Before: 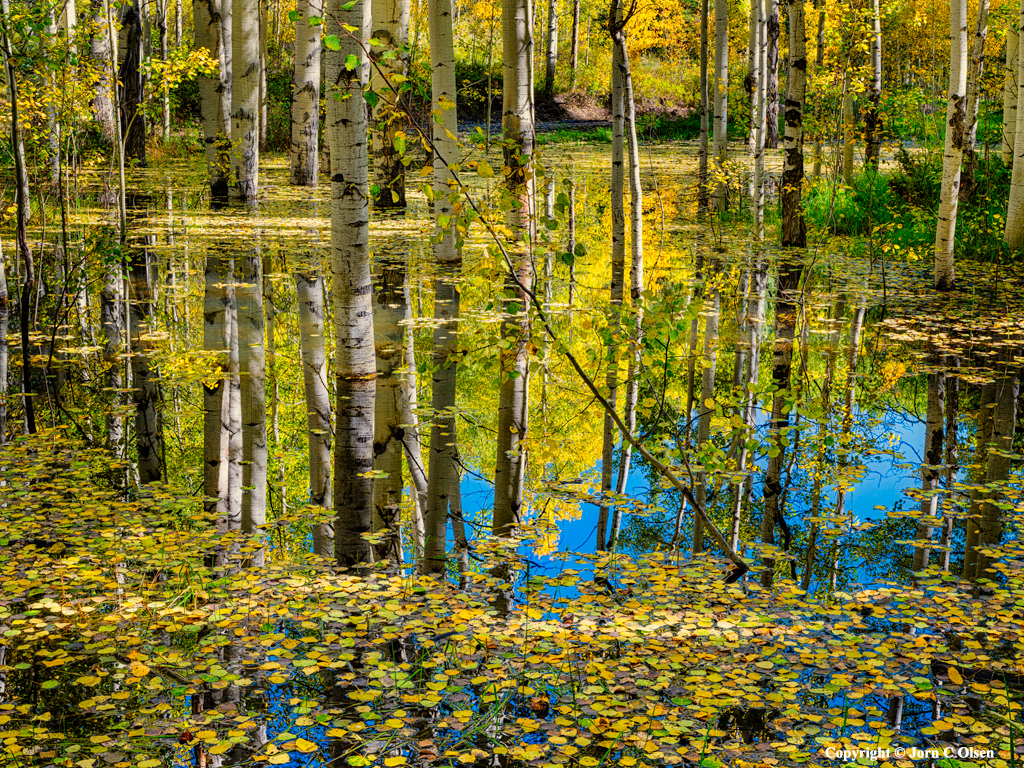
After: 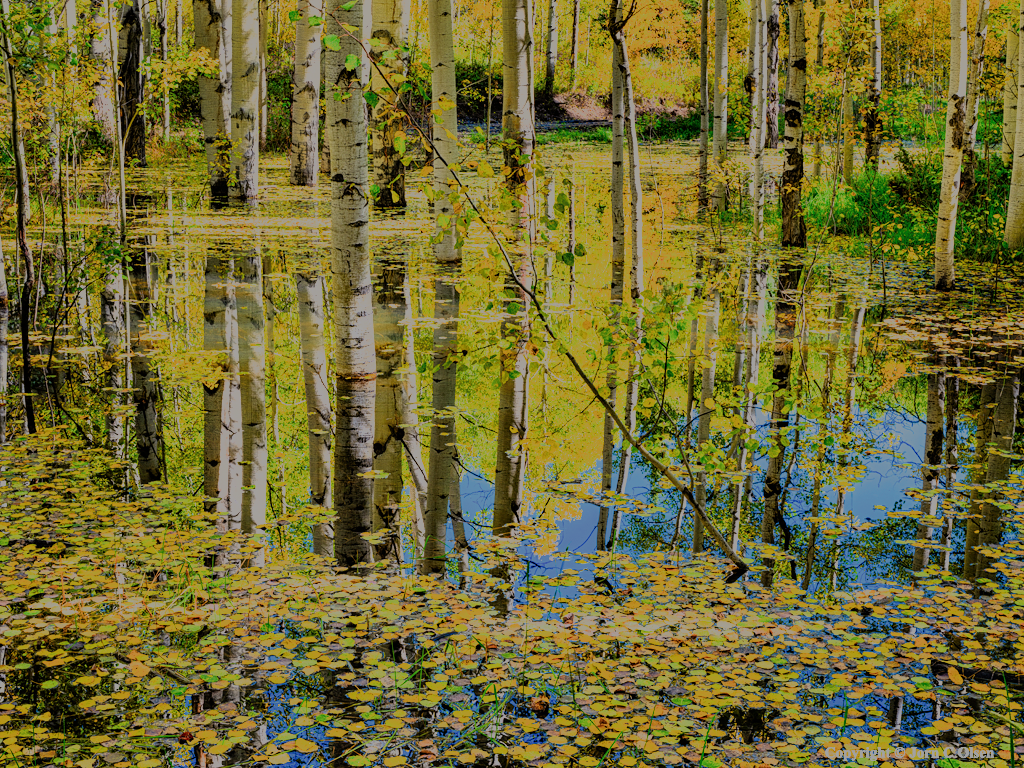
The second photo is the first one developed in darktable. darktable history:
filmic rgb: black relative exposure -13.08 EV, white relative exposure 4.02 EV, target white luminance 85.04%, hardness 6.31, latitude 41.2%, contrast 0.862, shadows ↔ highlights balance 8.44%
exposure: exposure 0.256 EV, compensate highlight preservation false
